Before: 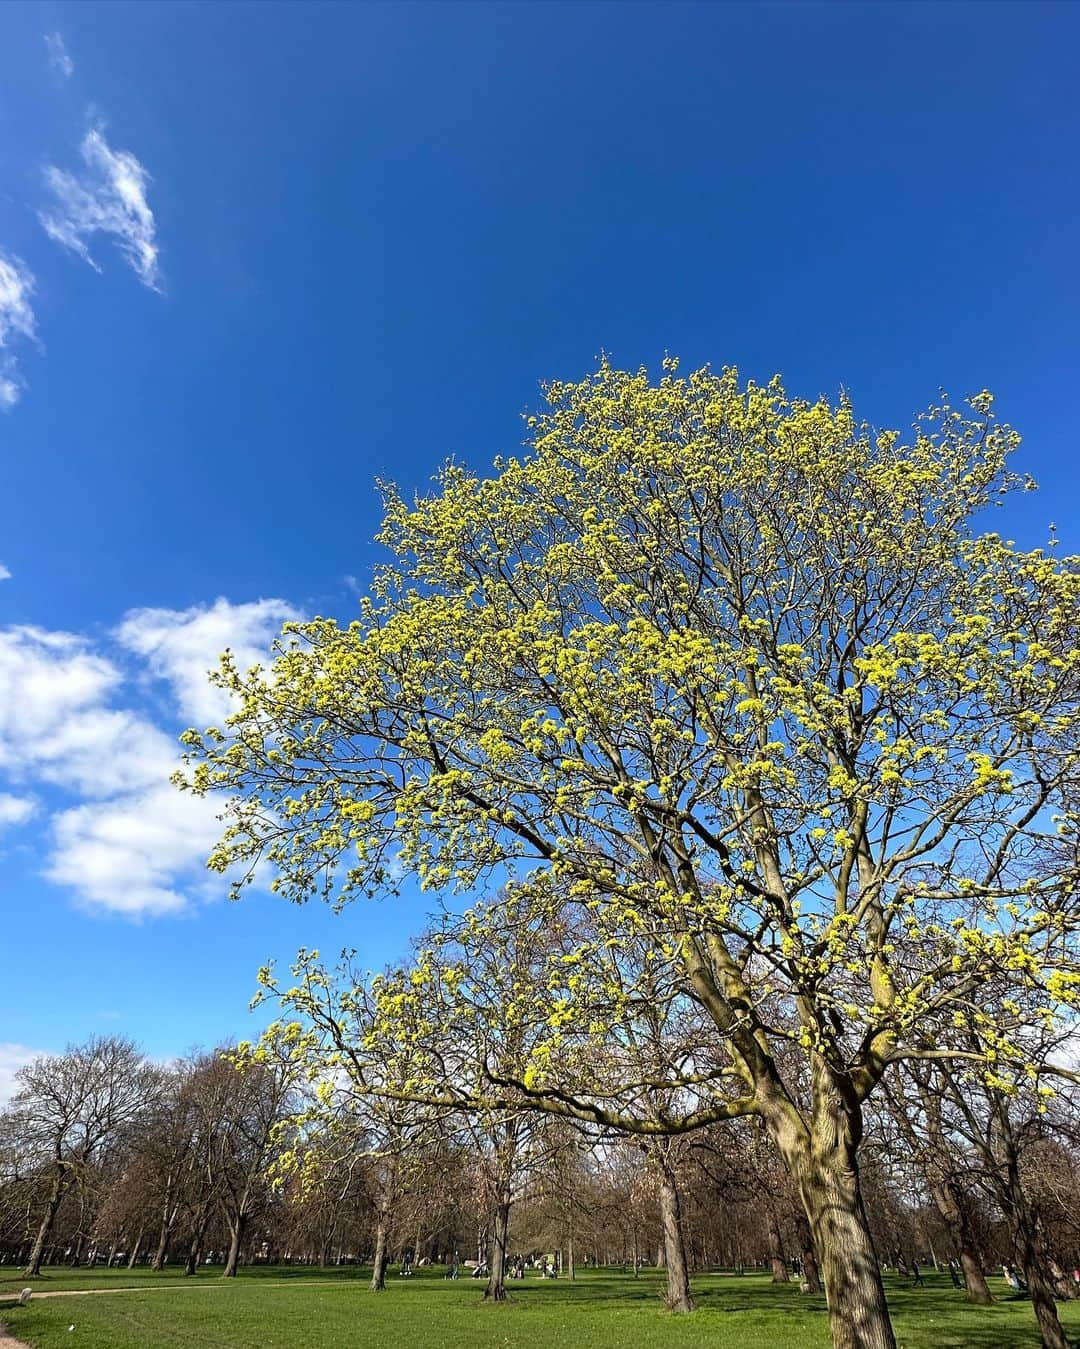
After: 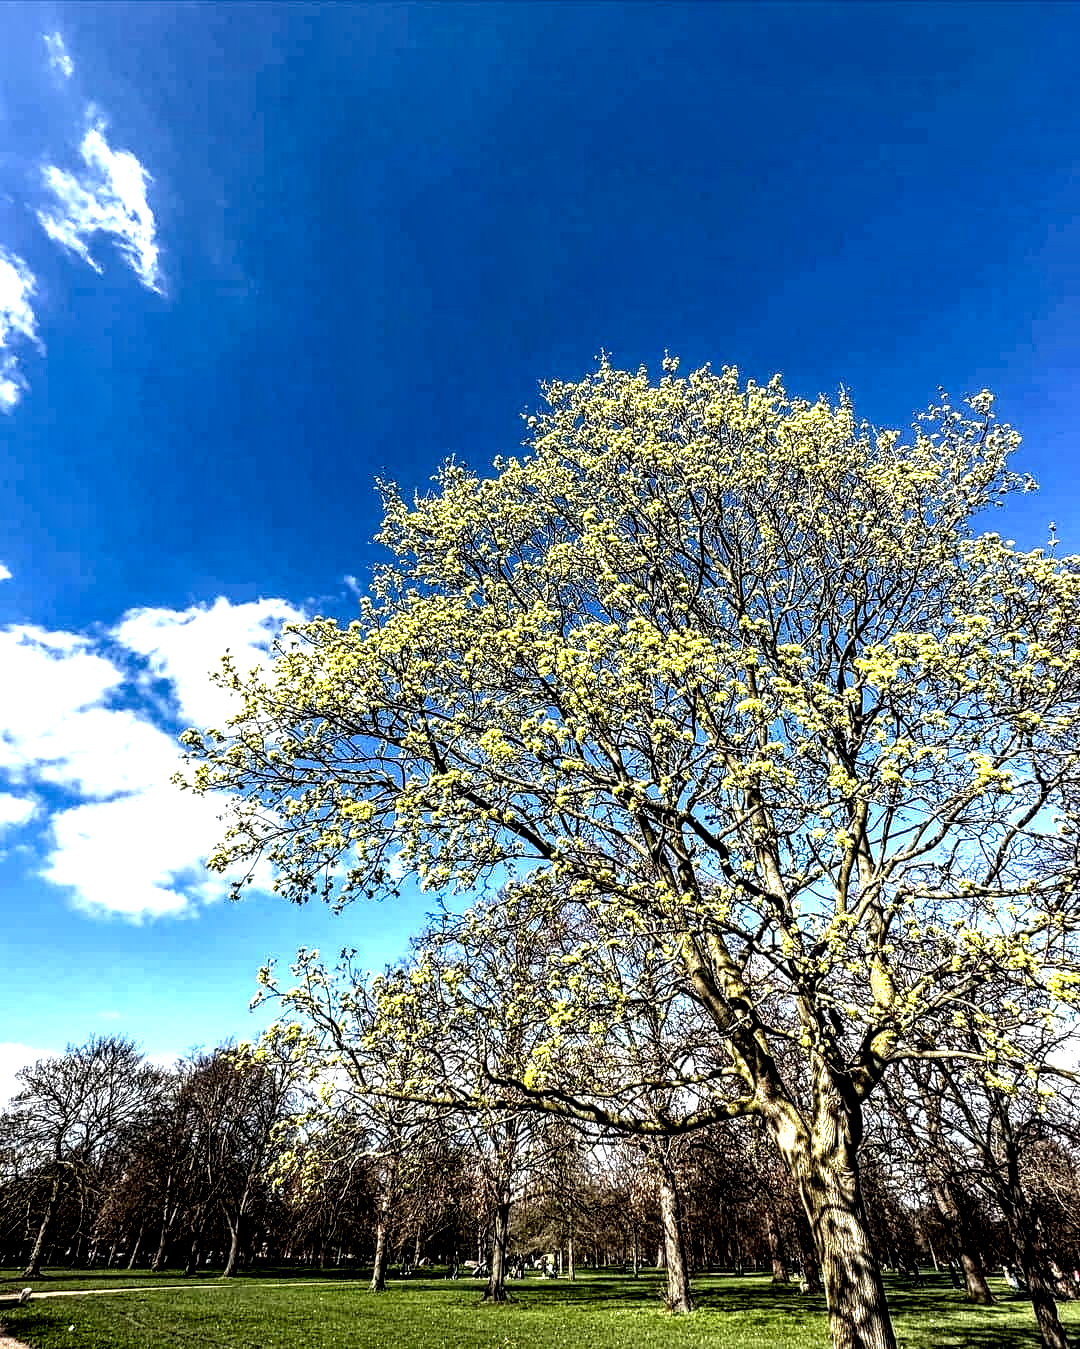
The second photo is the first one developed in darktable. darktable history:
local contrast: highlights 115%, shadows 42%, detail 293%
color balance: contrast 8.5%, output saturation 105%
